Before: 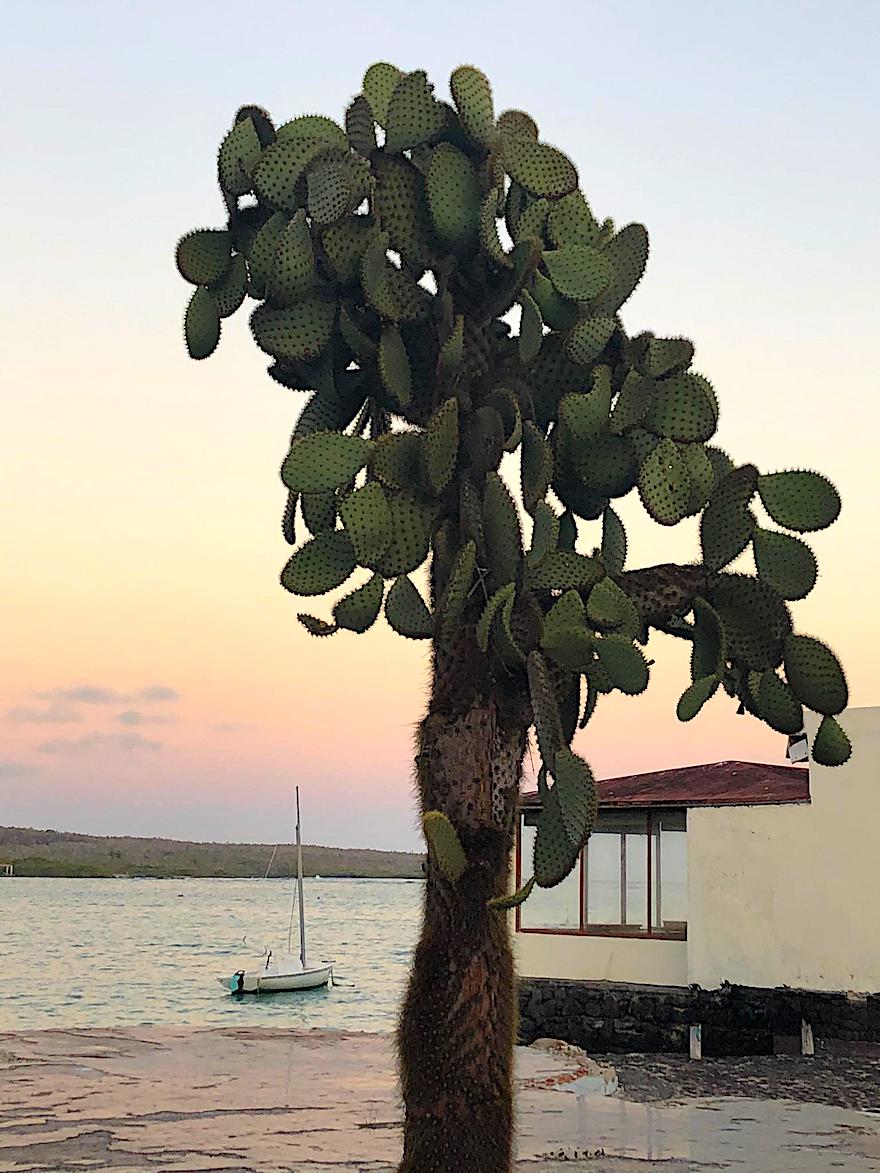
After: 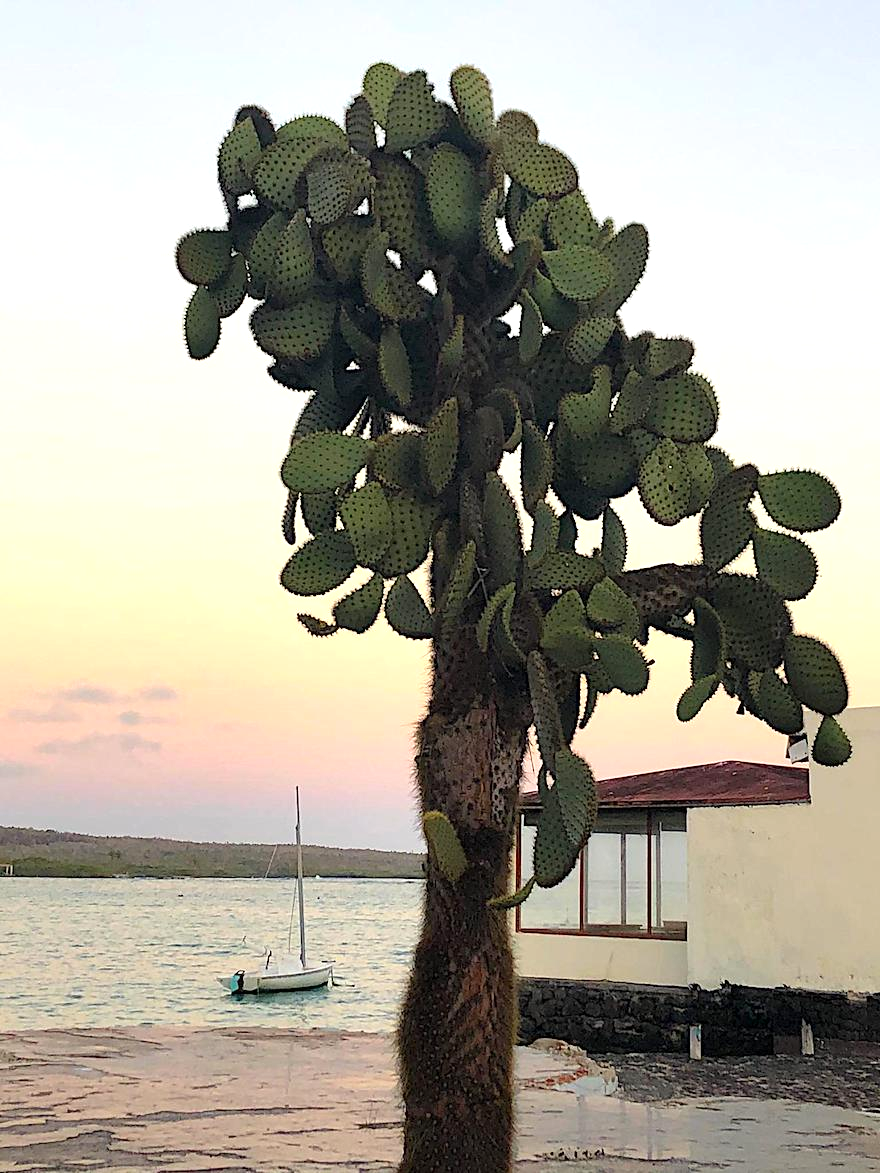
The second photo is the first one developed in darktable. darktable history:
local contrast: mode bilateral grid, contrast 10, coarseness 25, detail 115%, midtone range 0.2
exposure: exposure 0.3 EV, compensate highlight preservation false
